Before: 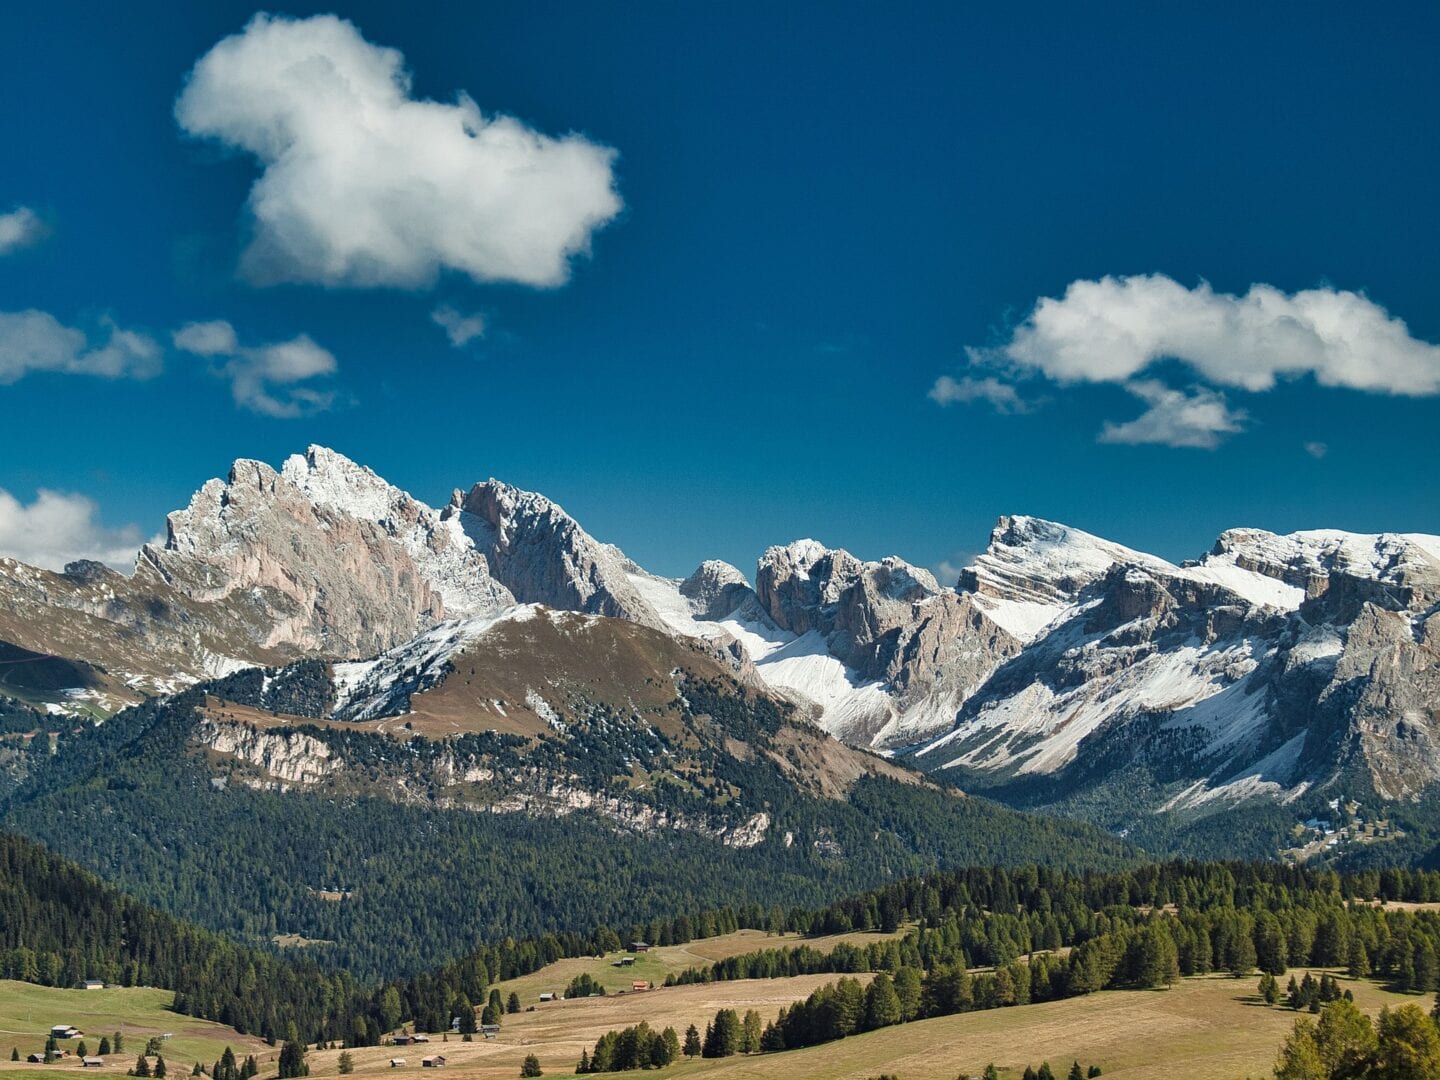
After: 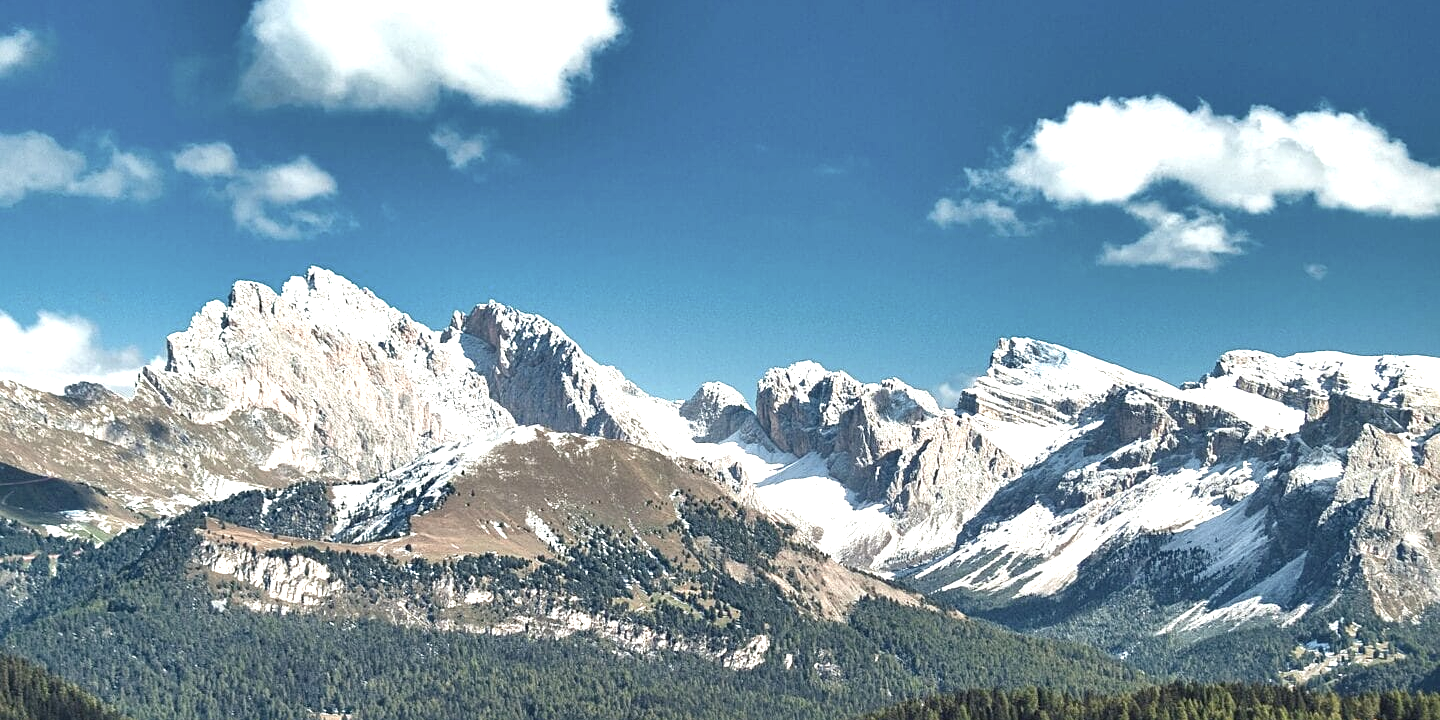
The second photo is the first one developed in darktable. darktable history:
crop: top 16.521%, bottom 16.759%
exposure: exposure 1.213 EV, compensate highlight preservation false
contrast brightness saturation: saturation -0.056
color balance rgb: linear chroma grading › shadows -1.484%, linear chroma grading › highlights -14.881%, linear chroma grading › global chroma -9.51%, linear chroma grading › mid-tones -9.639%, perceptual saturation grading › global saturation 0.428%
sharpen: amount 0.2
